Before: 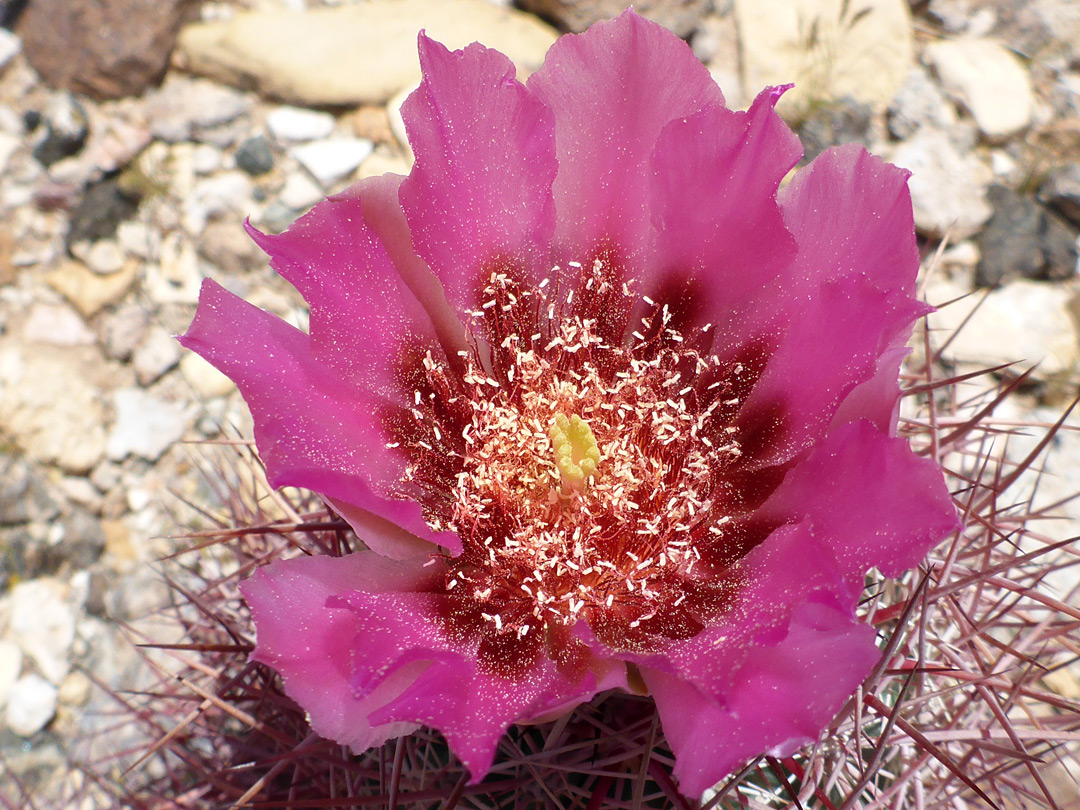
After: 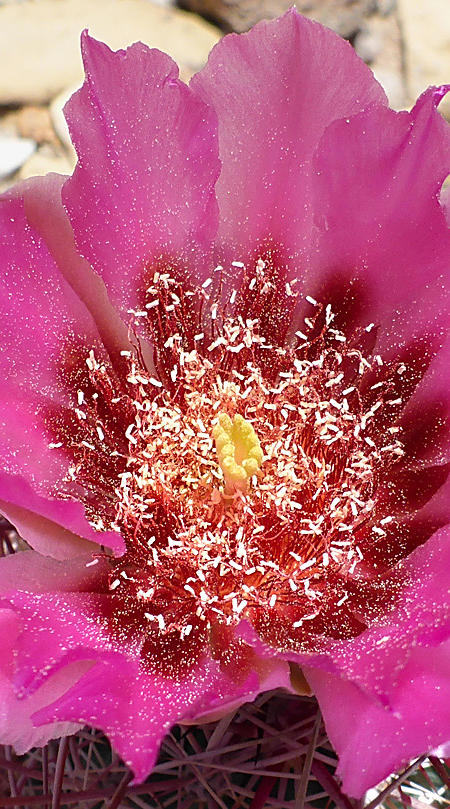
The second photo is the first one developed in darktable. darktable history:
sharpen: on, module defaults
graduated density: on, module defaults
contrast brightness saturation: contrast -0.02, brightness -0.01, saturation 0.03
crop: left 31.229%, right 27.105%
exposure: black level correction 0, exposure 0.5 EV, compensate highlight preservation false
